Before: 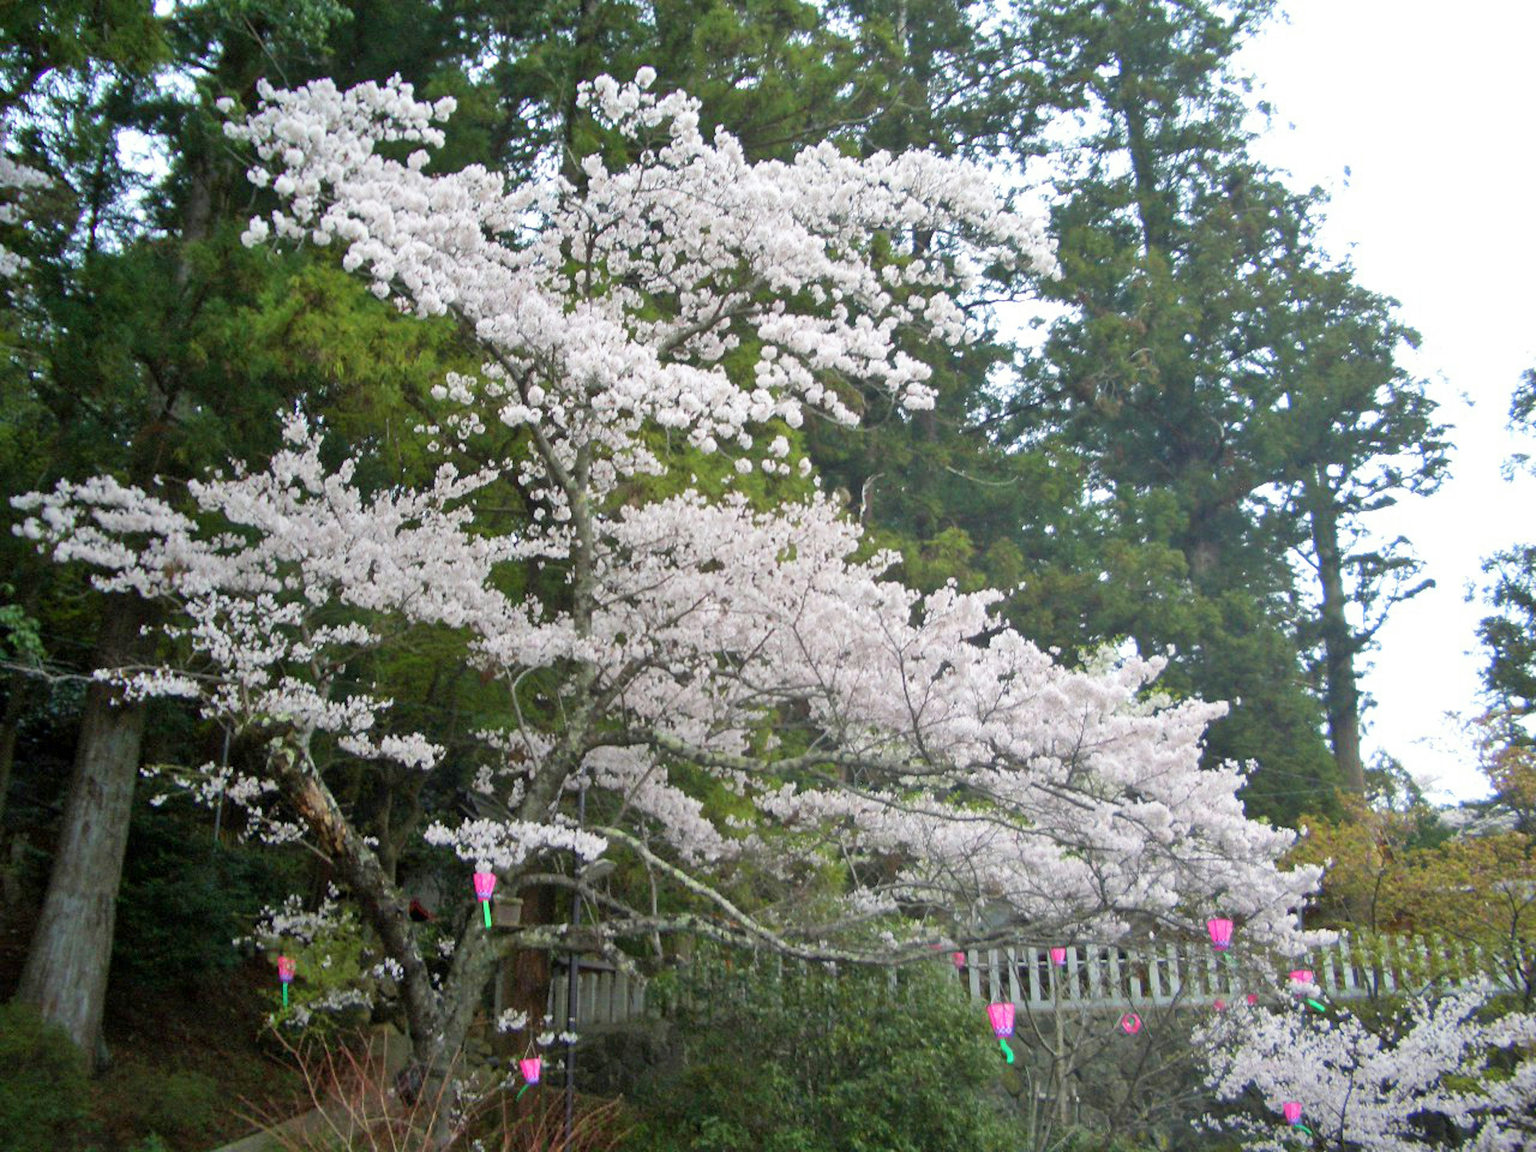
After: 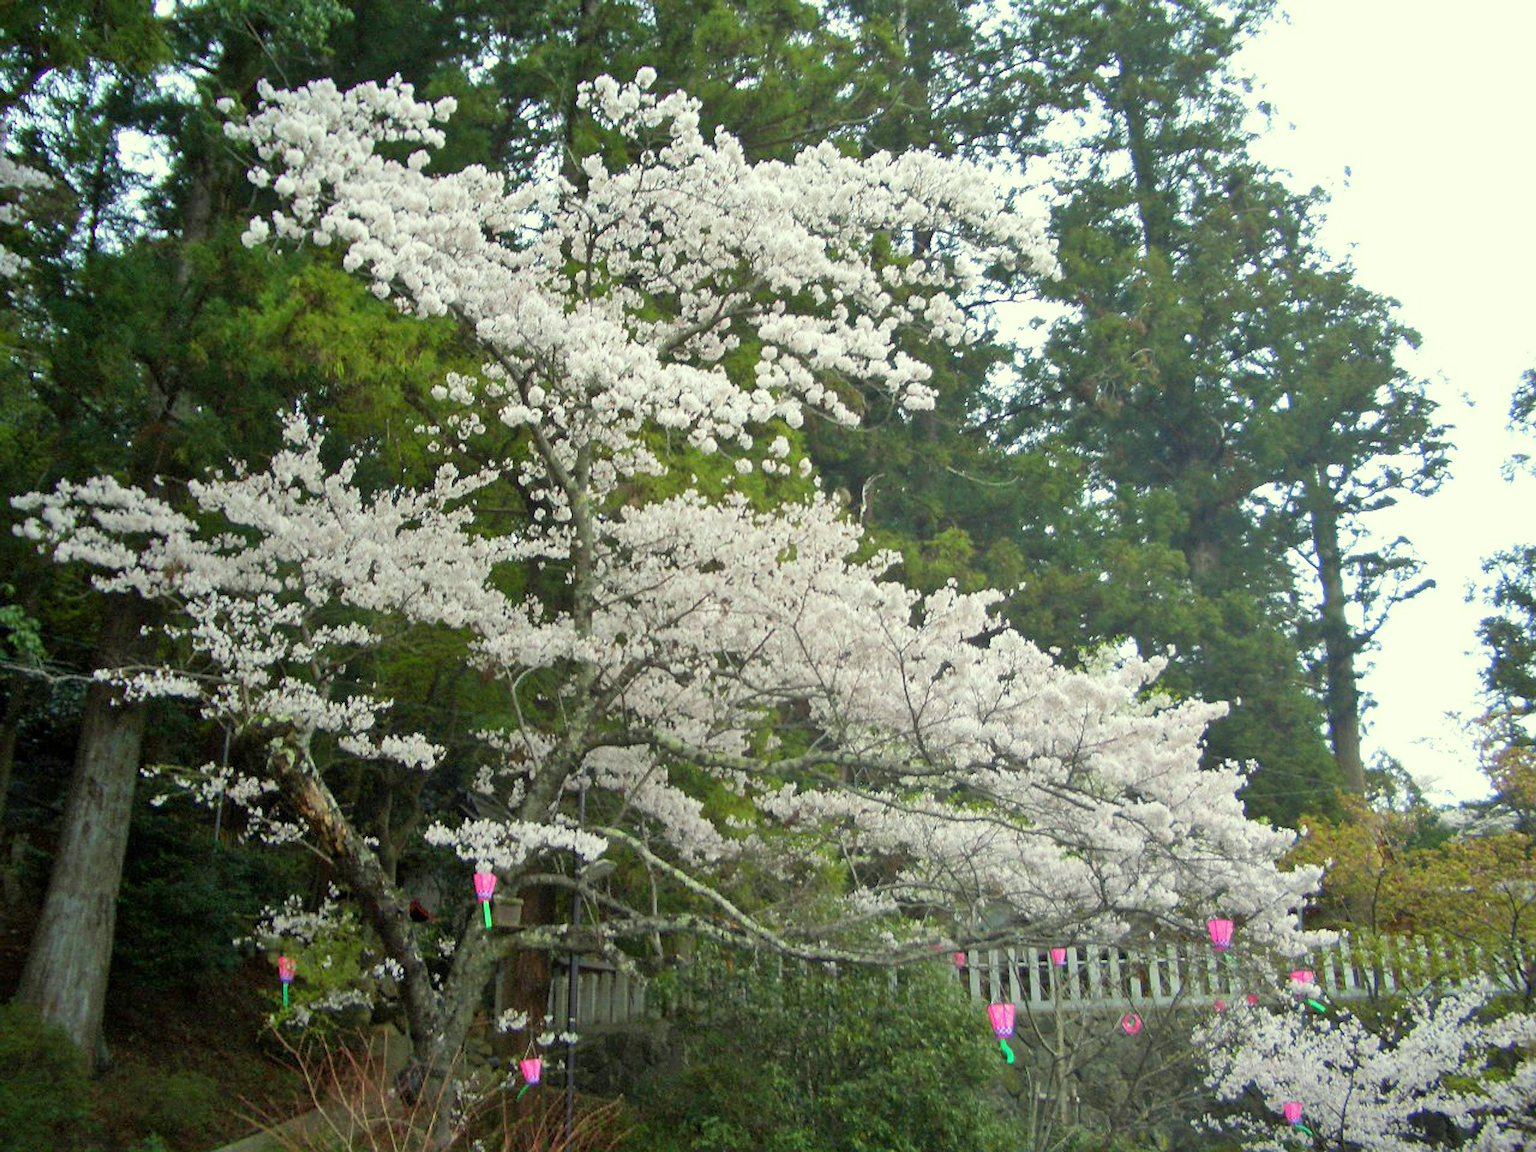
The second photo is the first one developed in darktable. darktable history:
sharpen: on, module defaults
color correction: highlights a* -5.94, highlights b* 11.19
